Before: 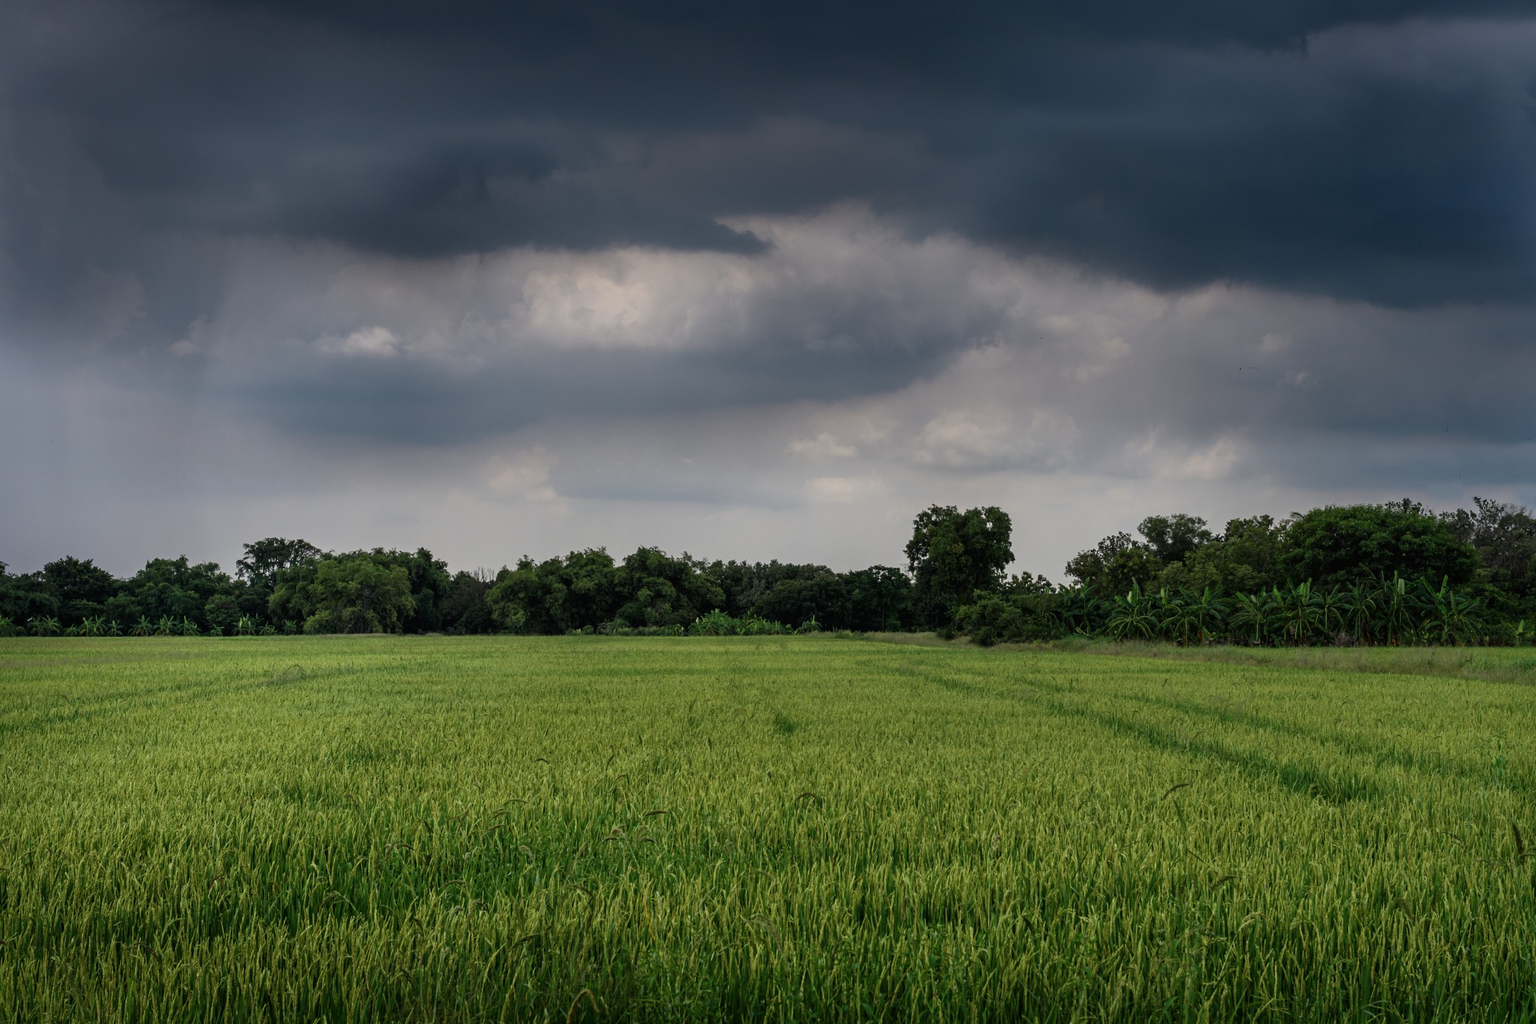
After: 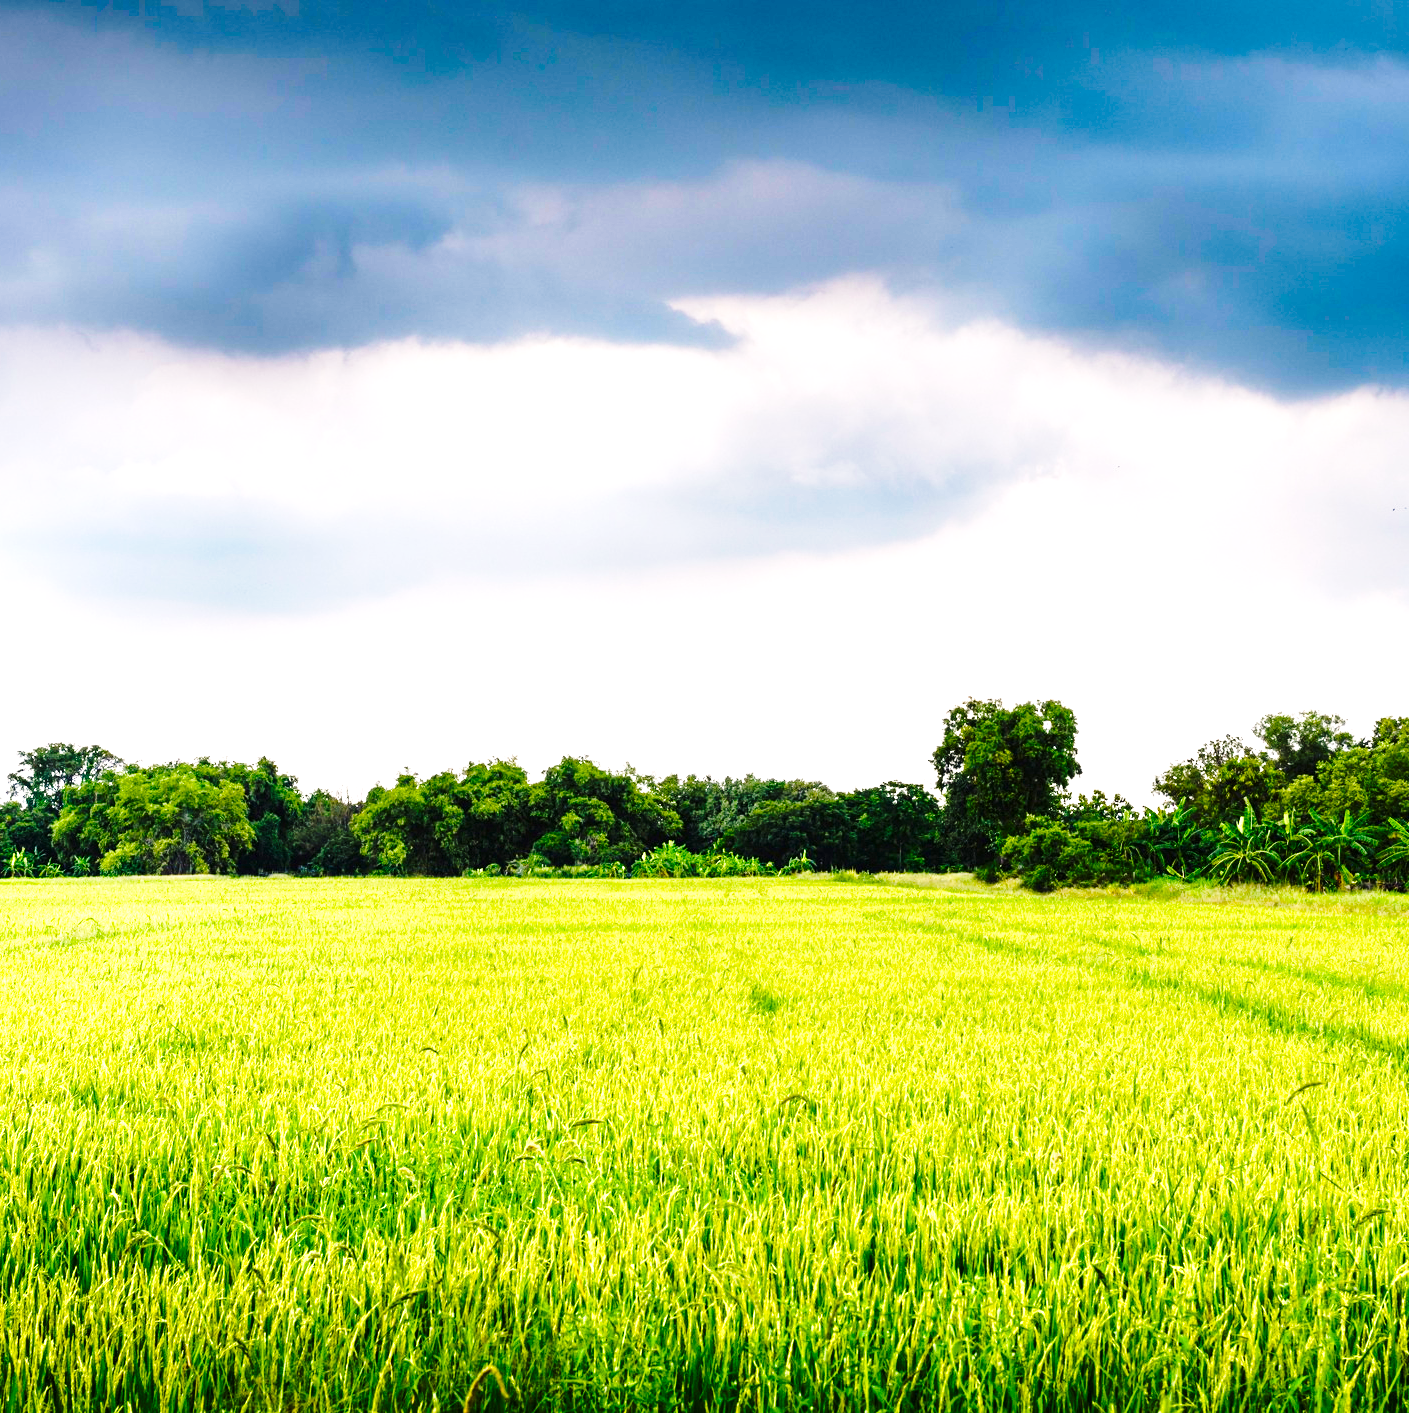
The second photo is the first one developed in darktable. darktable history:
crop and rotate: left 15.071%, right 18.474%
tone equalizer: -8 EV -0.762 EV, -7 EV -0.667 EV, -6 EV -0.639 EV, -5 EV -0.391 EV, -3 EV 0.398 EV, -2 EV 0.6 EV, -1 EV 0.687 EV, +0 EV 0.773 EV
exposure: black level correction 0, exposure 1.096 EV, compensate highlight preservation false
color balance rgb: highlights gain › chroma 2.055%, highlights gain › hue 44.85°, linear chroma grading › shadows 10.485%, linear chroma grading › highlights 10.138%, linear chroma grading › global chroma 14.42%, linear chroma grading › mid-tones 14.808%, perceptual saturation grading › global saturation 20%, perceptual saturation grading › highlights -25.478%, perceptual saturation grading › shadows 49.517%, perceptual brilliance grading › global brilliance 11.157%
base curve: curves: ch0 [(0, 0) (0.028, 0.03) (0.121, 0.232) (0.46, 0.748) (0.859, 0.968) (1, 1)], preserve colors none
